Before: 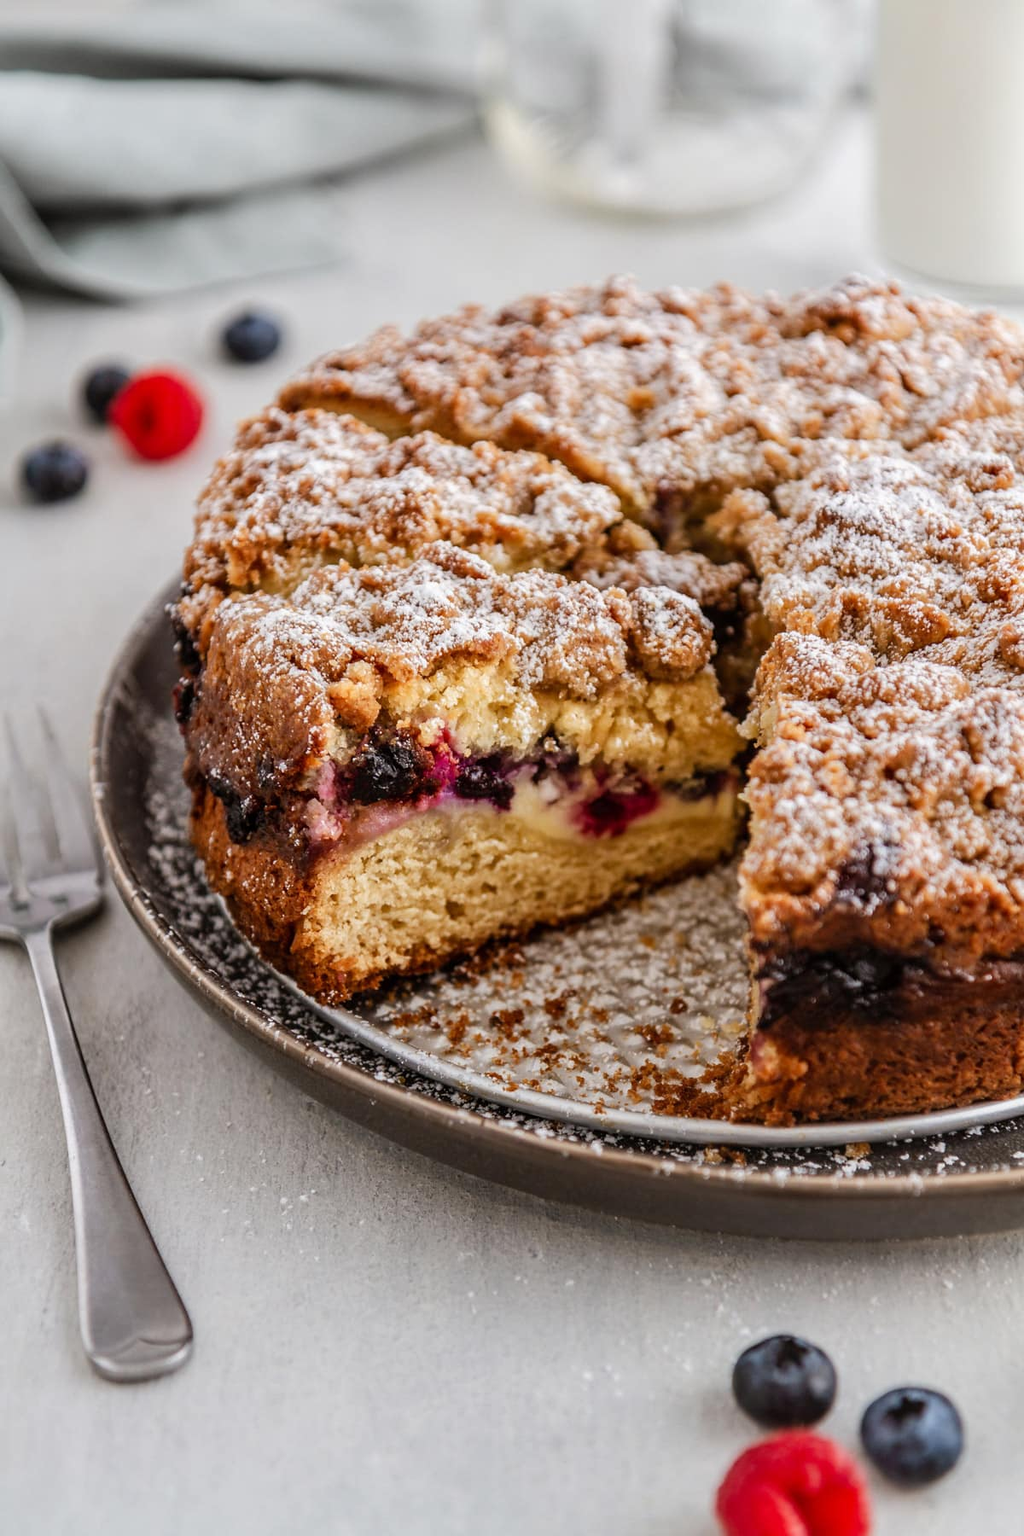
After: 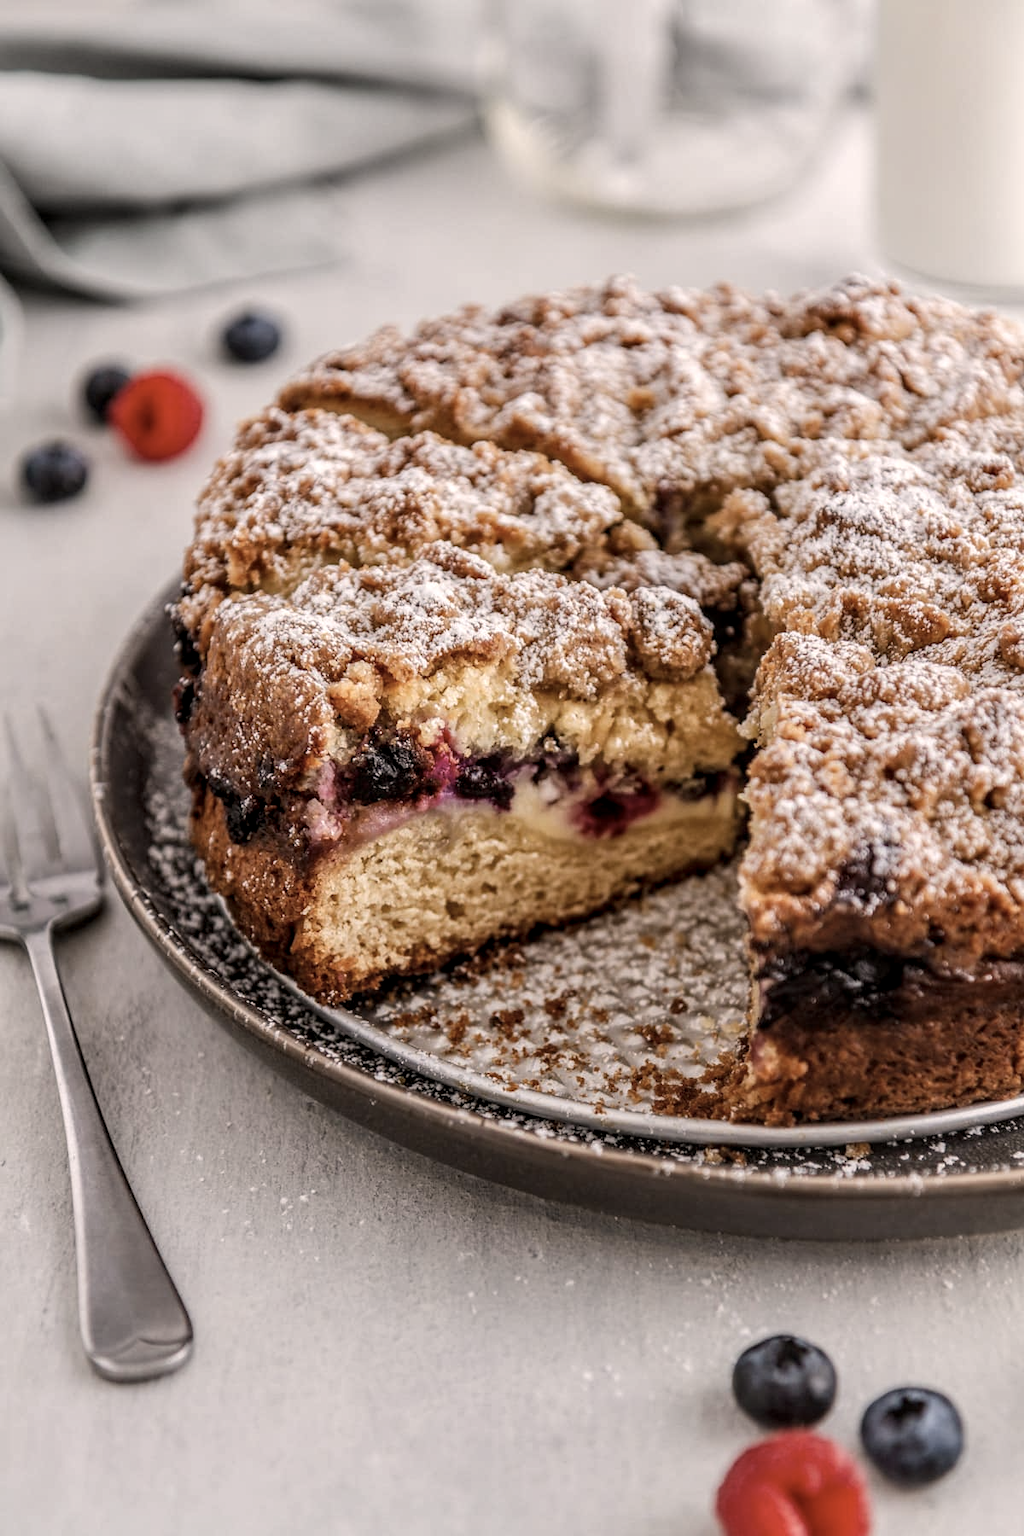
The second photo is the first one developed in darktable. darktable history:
local contrast: on, module defaults
color correction: highlights a* 5.59, highlights b* 5.24, saturation 0.68
